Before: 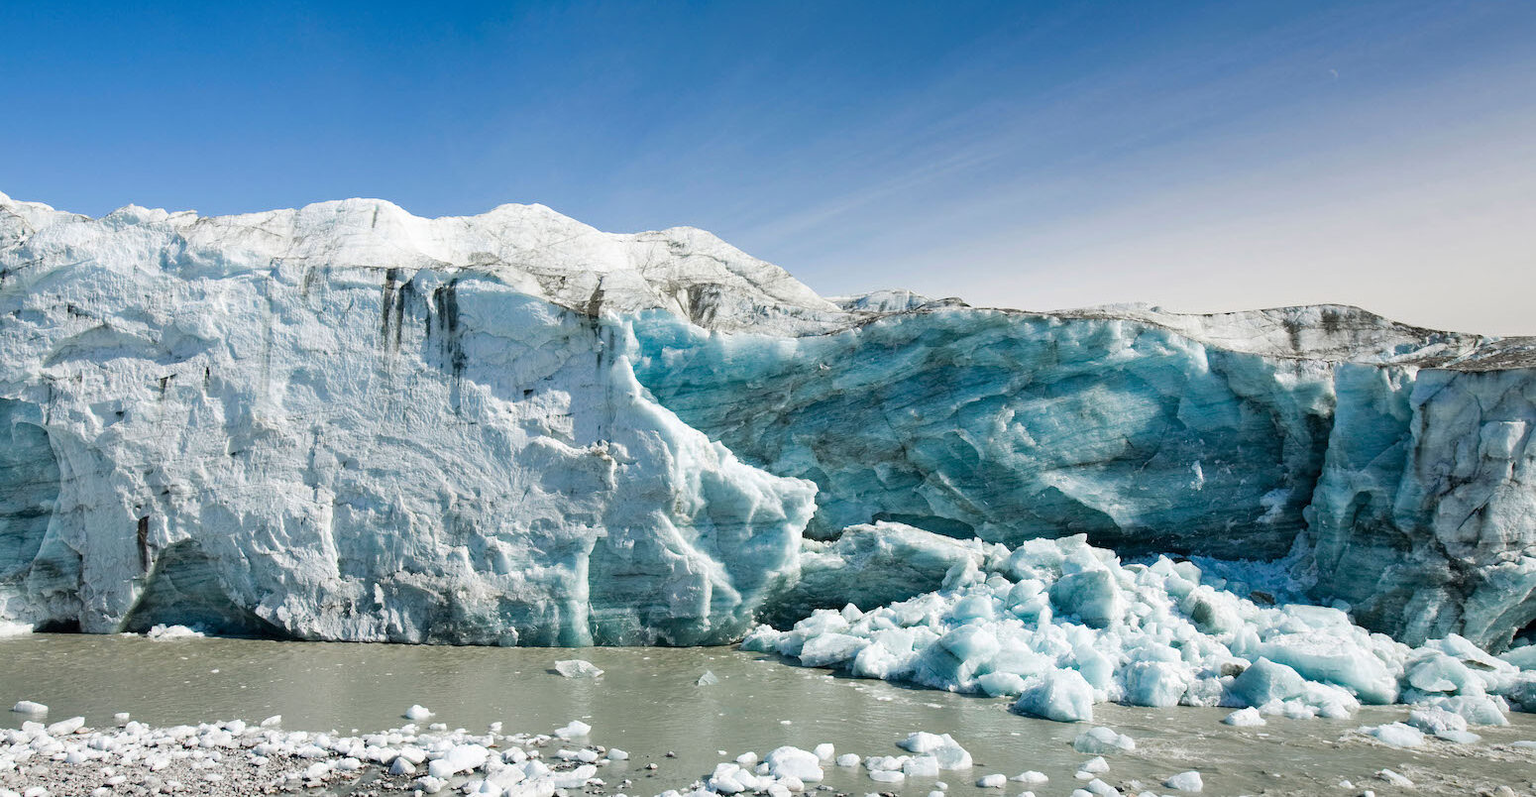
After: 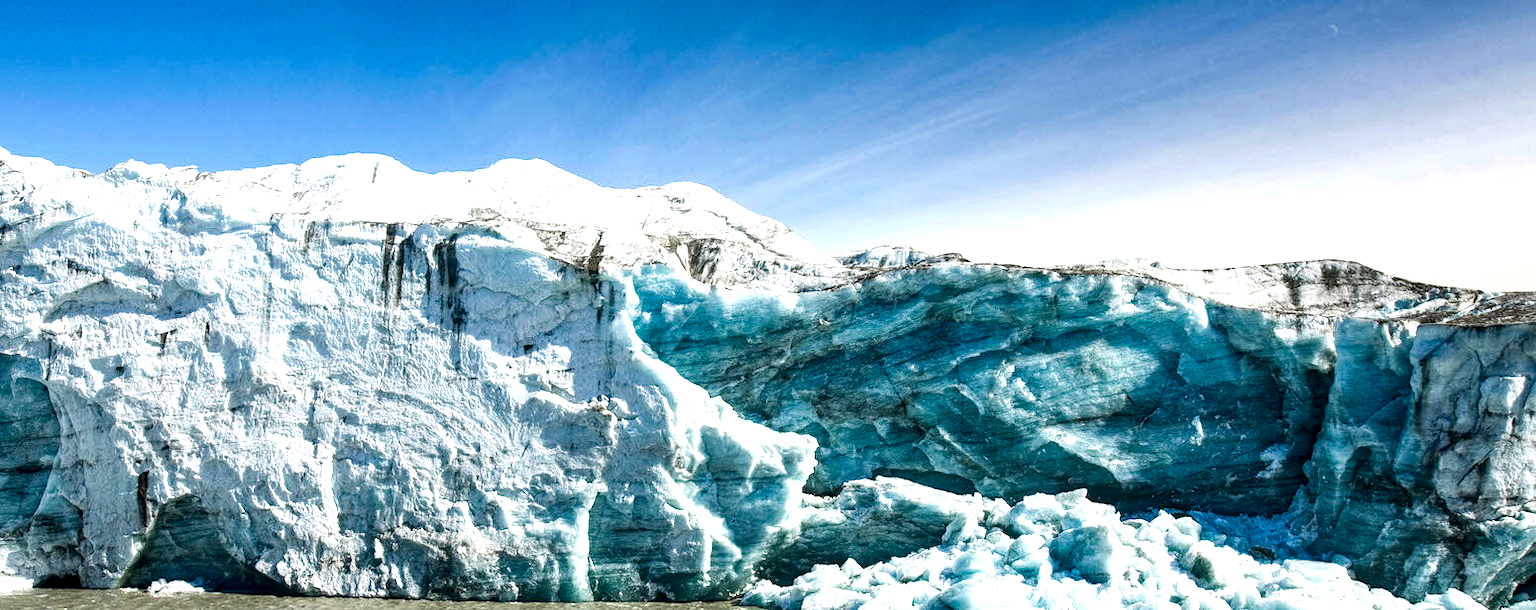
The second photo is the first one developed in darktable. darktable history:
local contrast: highlights 35%, detail 135%
crop: top 5.667%, bottom 17.637%
exposure: black level correction 0, exposure 0.7 EV, compensate exposure bias true, compensate highlight preservation false
contrast brightness saturation: contrast 0.1, brightness -0.26, saturation 0.14
